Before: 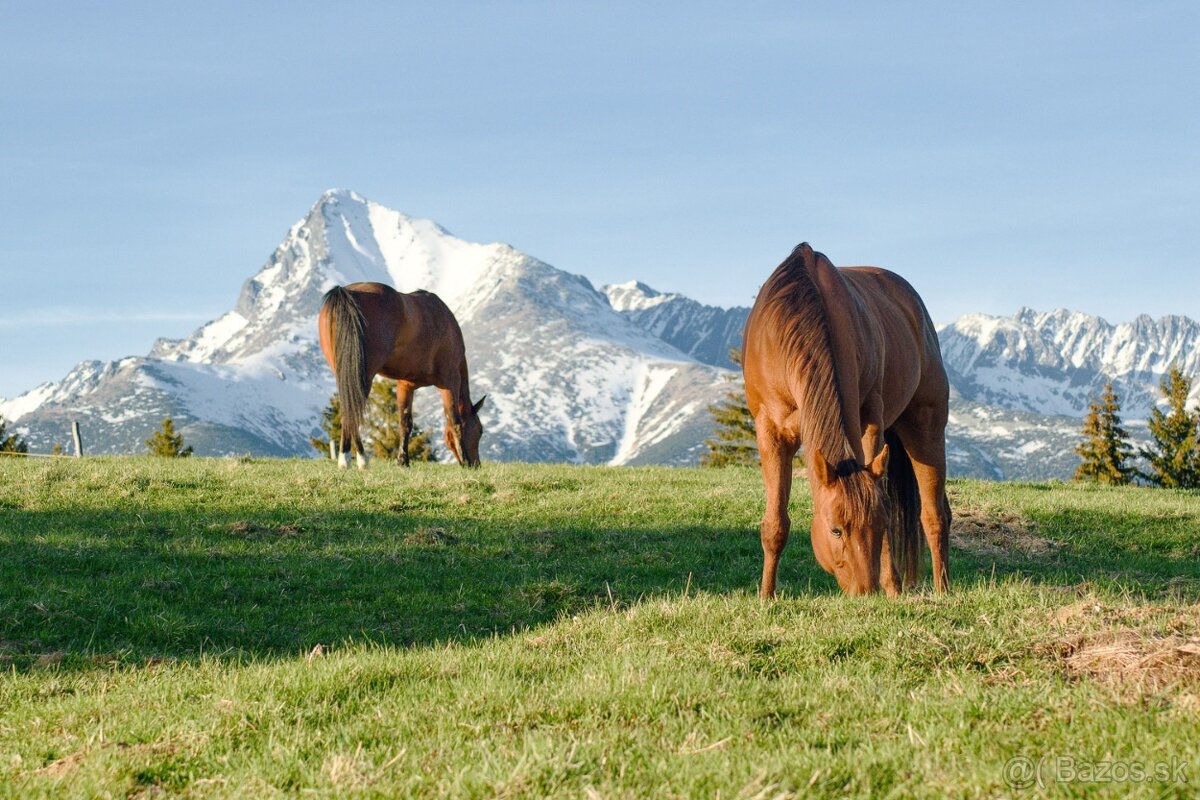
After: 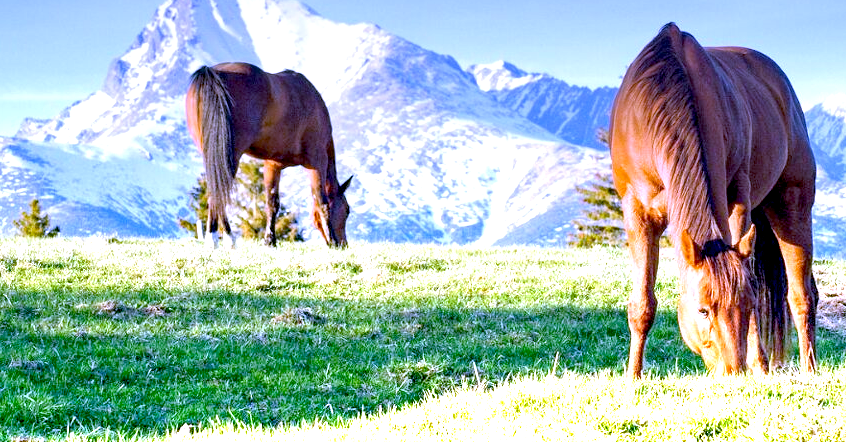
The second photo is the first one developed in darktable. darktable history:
exposure: black level correction 0.01, exposure 0.011 EV, compensate highlight preservation false
graduated density: density -3.9 EV
color correction: highlights a* 0.003, highlights b* -0.283
crop: left 11.123%, top 27.61%, right 18.3%, bottom 17.034%
white balance: red 0.98, blue 1.61
haze removal: compatibility mode true, adaptive false
